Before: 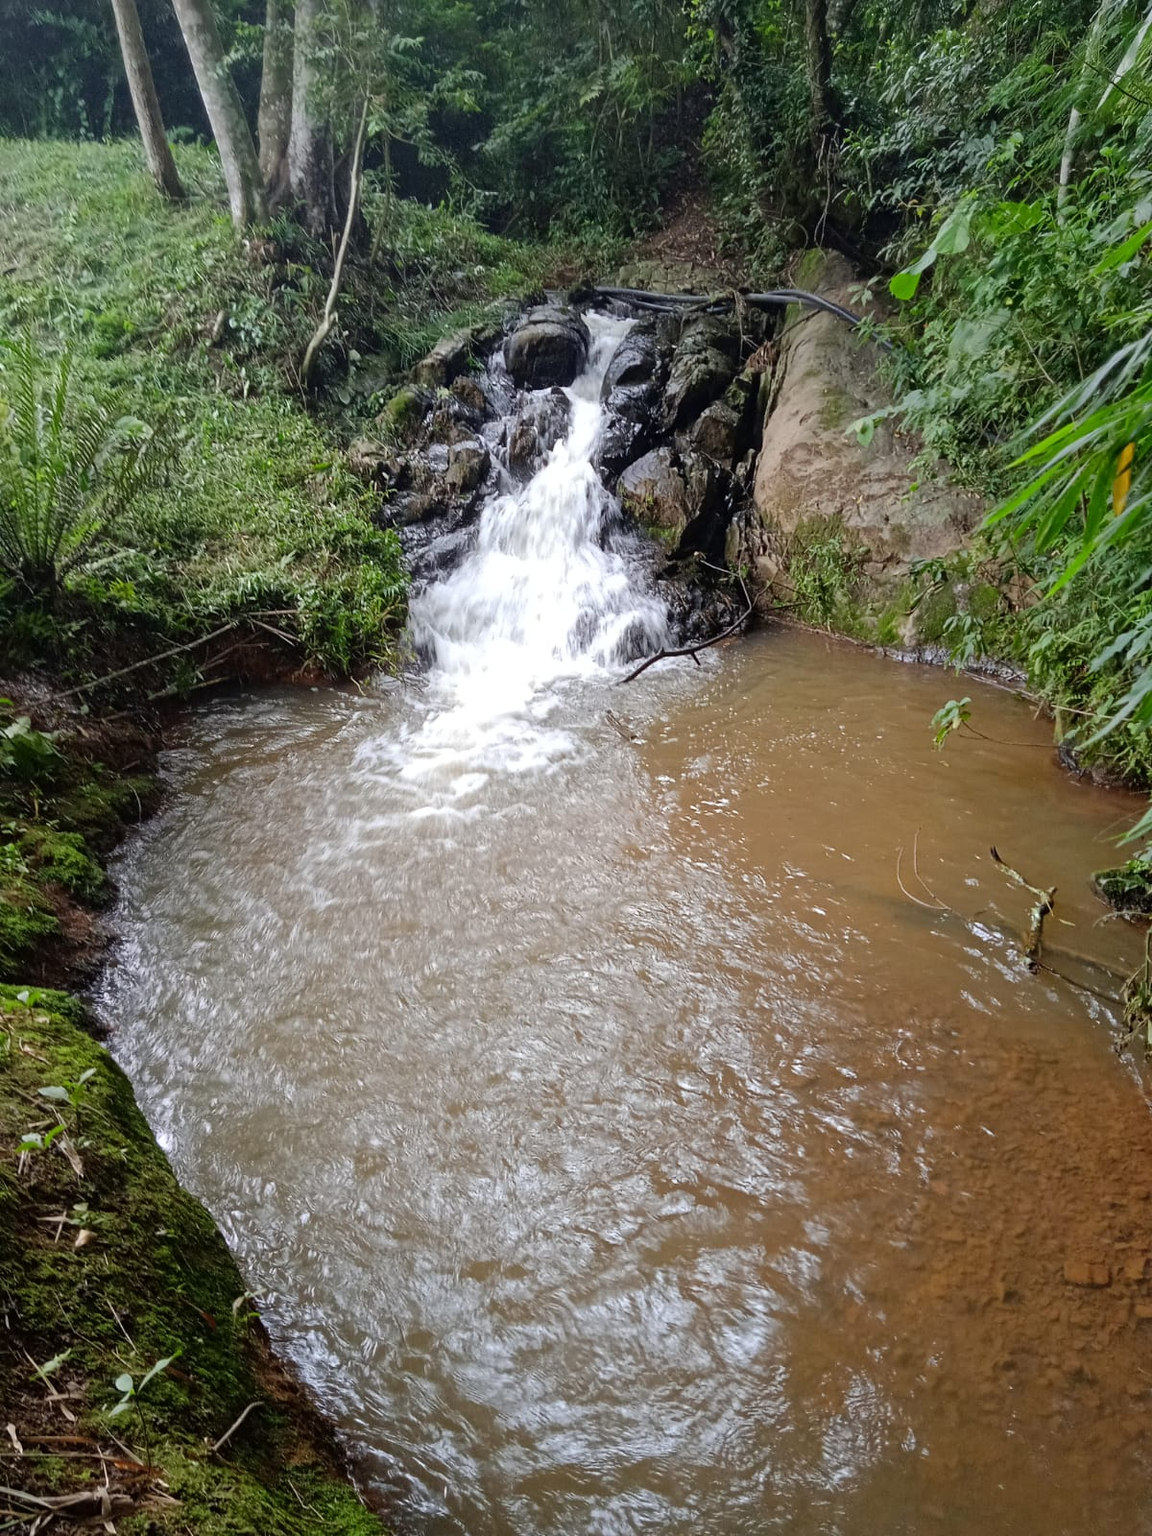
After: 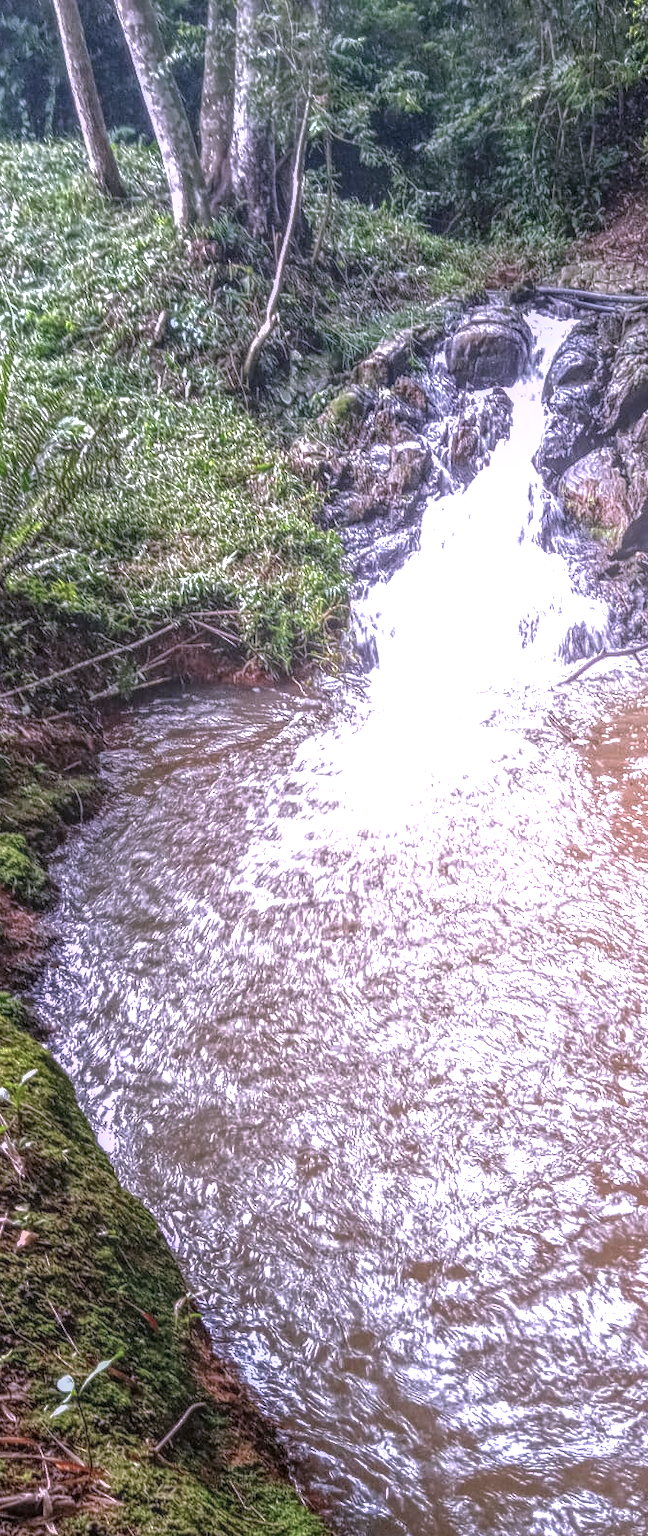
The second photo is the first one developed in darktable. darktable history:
exposure: black level correction 0, exposure 1.35 EV, compensate exposure bias true, compensate highlight preservation false
crop: left 5.114%, right 38.589%
shadows and highlights: shadows 37.27, highlights -28.18, soften with gaussian
local contrast: highlights 0%, shadows 0%, detail 200%, midtone range 0.25
color correction: highlights a* 15.03, highlights b* -25.07
base curve: curves: ch0 [(0, 0) (0.841, 0.609) (1, 1)]
